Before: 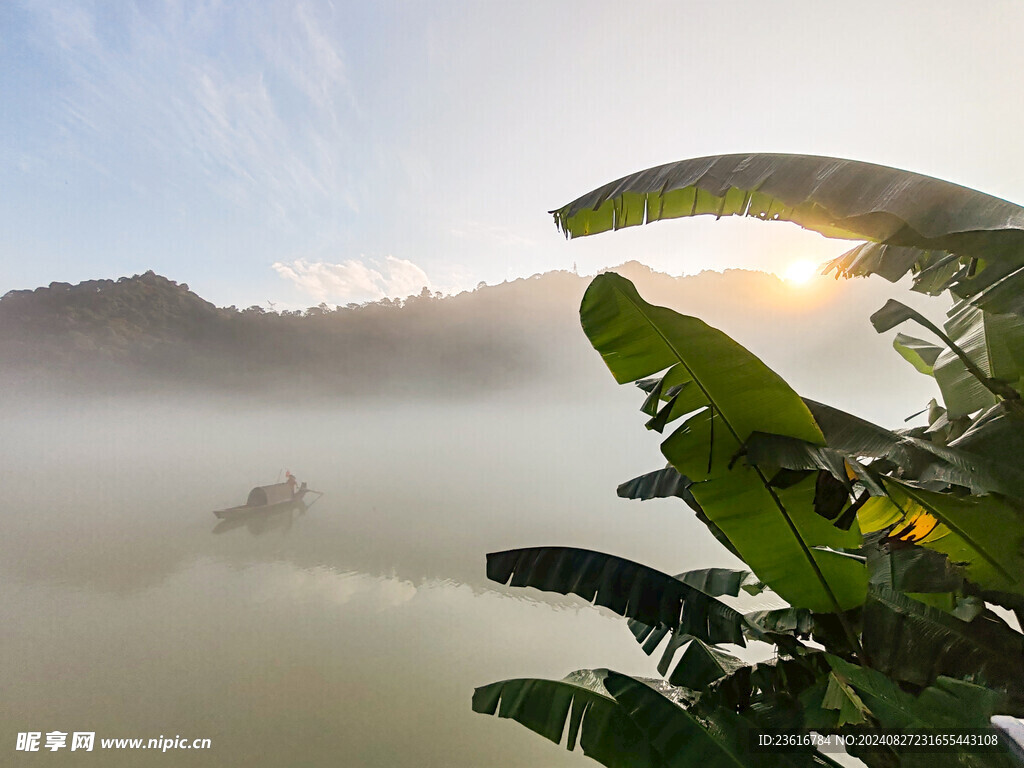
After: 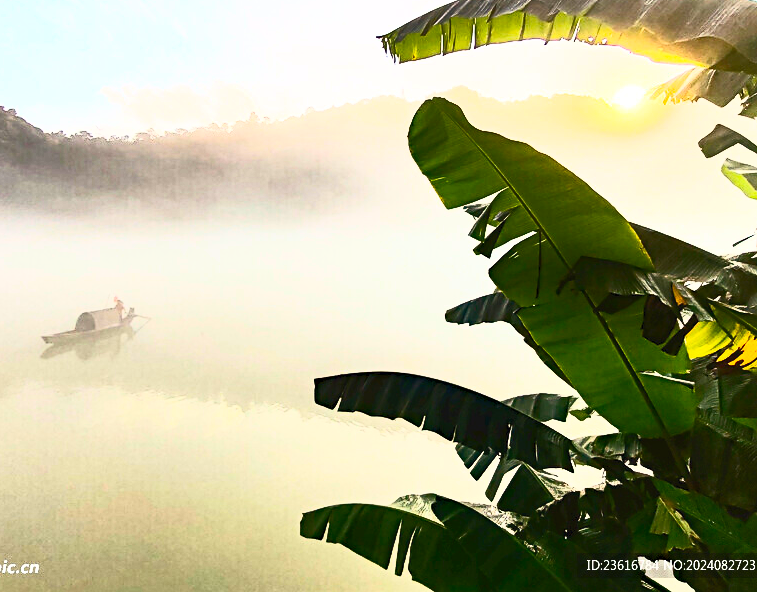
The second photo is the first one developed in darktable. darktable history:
haze removal: compatibility mode true, adaptive false
crop: left 16.871%, top 22.857%, right 9.116%
contrast brightness saturation: contrast 0.83, brightness 0.59, saturation 0.59
